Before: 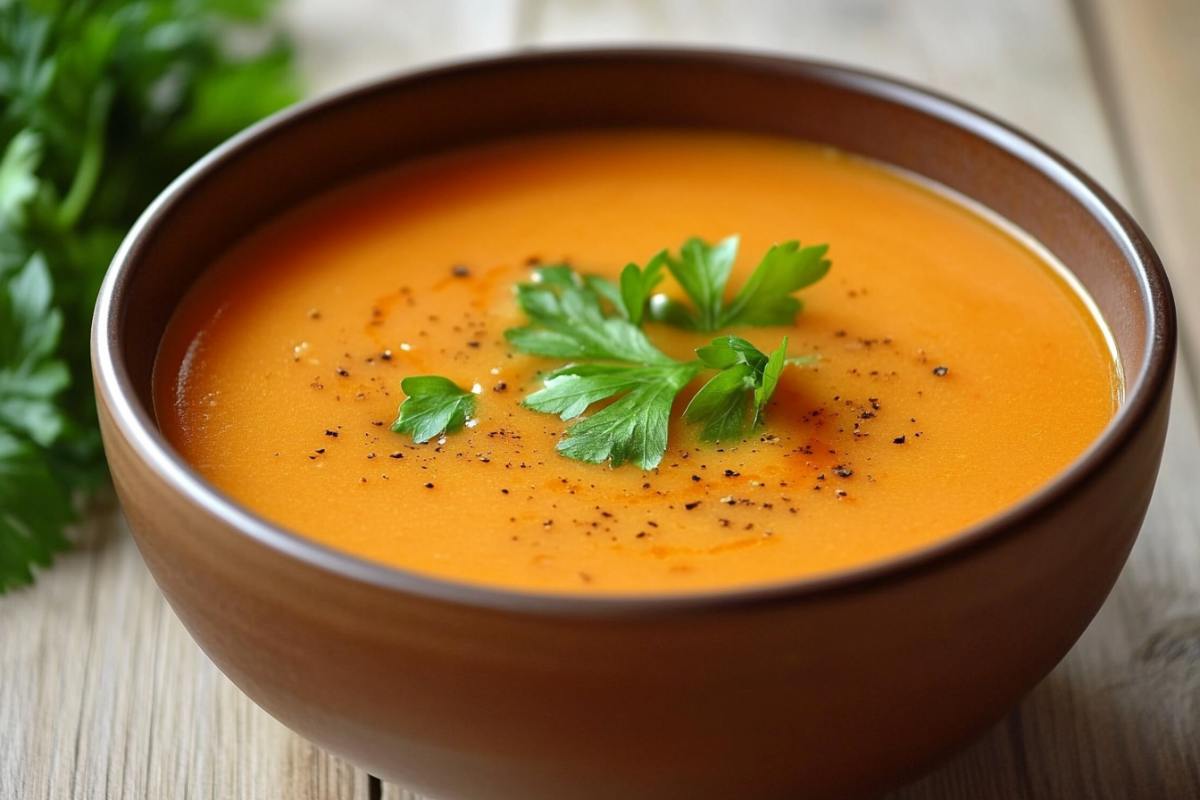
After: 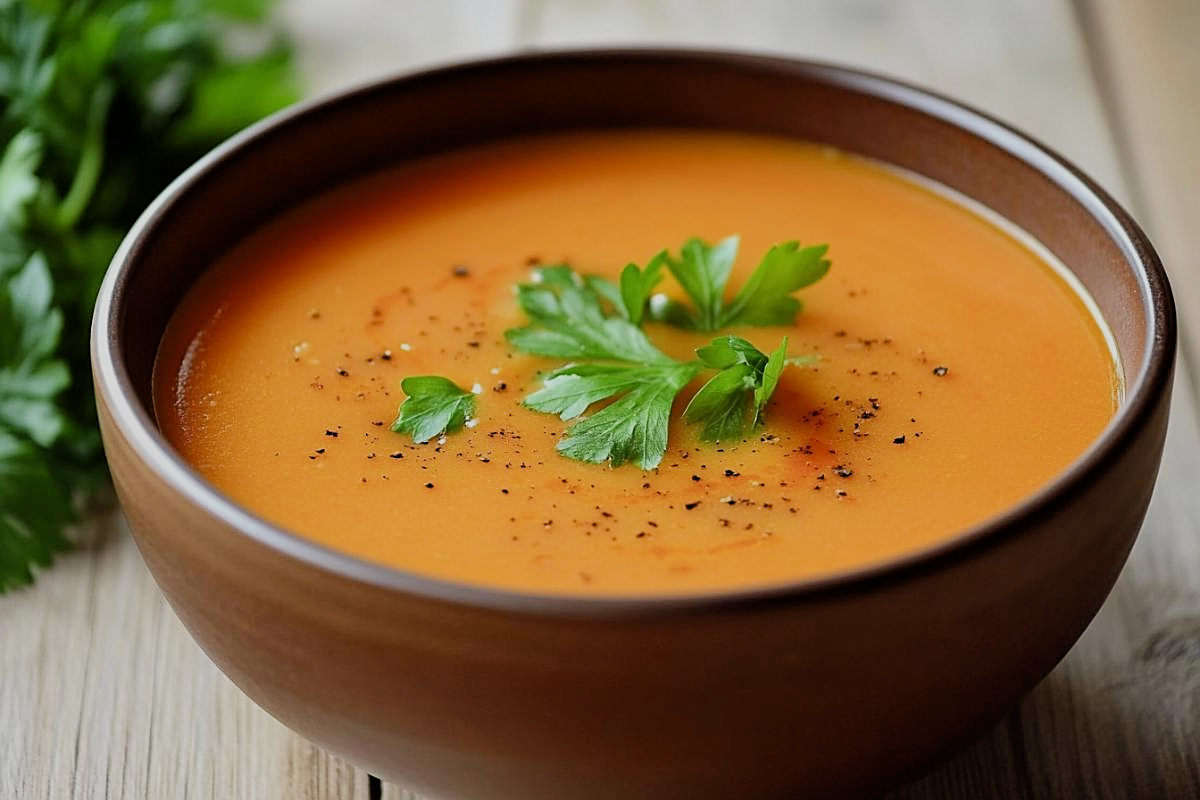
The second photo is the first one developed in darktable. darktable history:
filmic rgb: black relative exposure -6.98 EV, white relative exposure 5.63 EV, hardness 2.86
shadows and highlights: shadows 0, highlights 40
sharpen: on, module defaults
